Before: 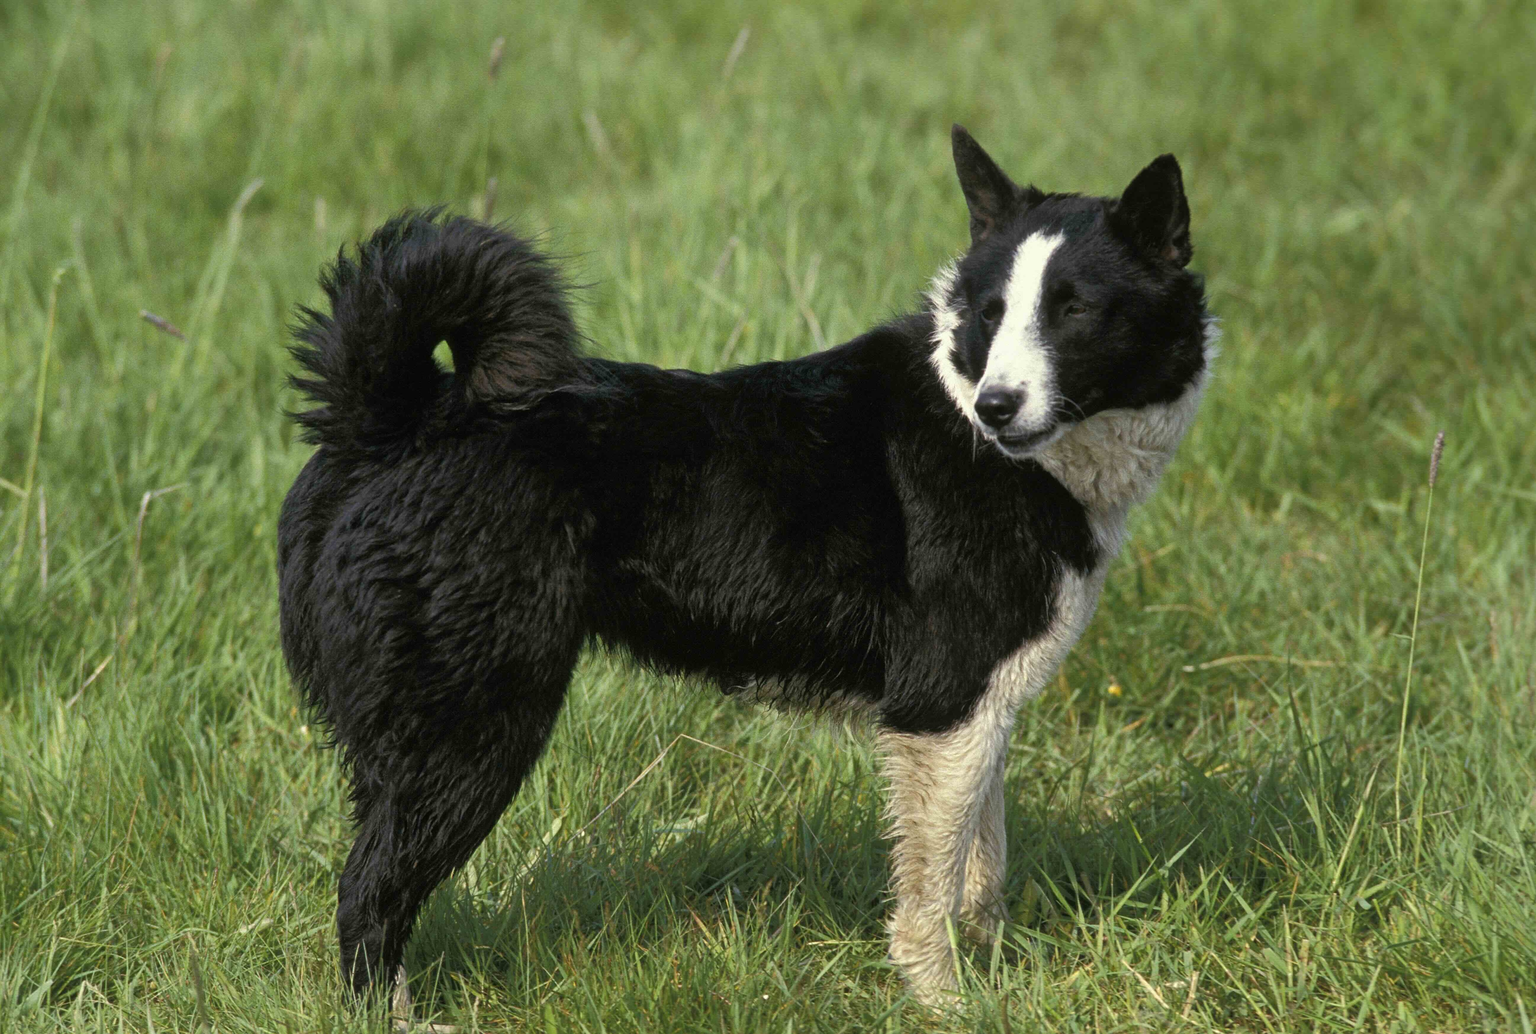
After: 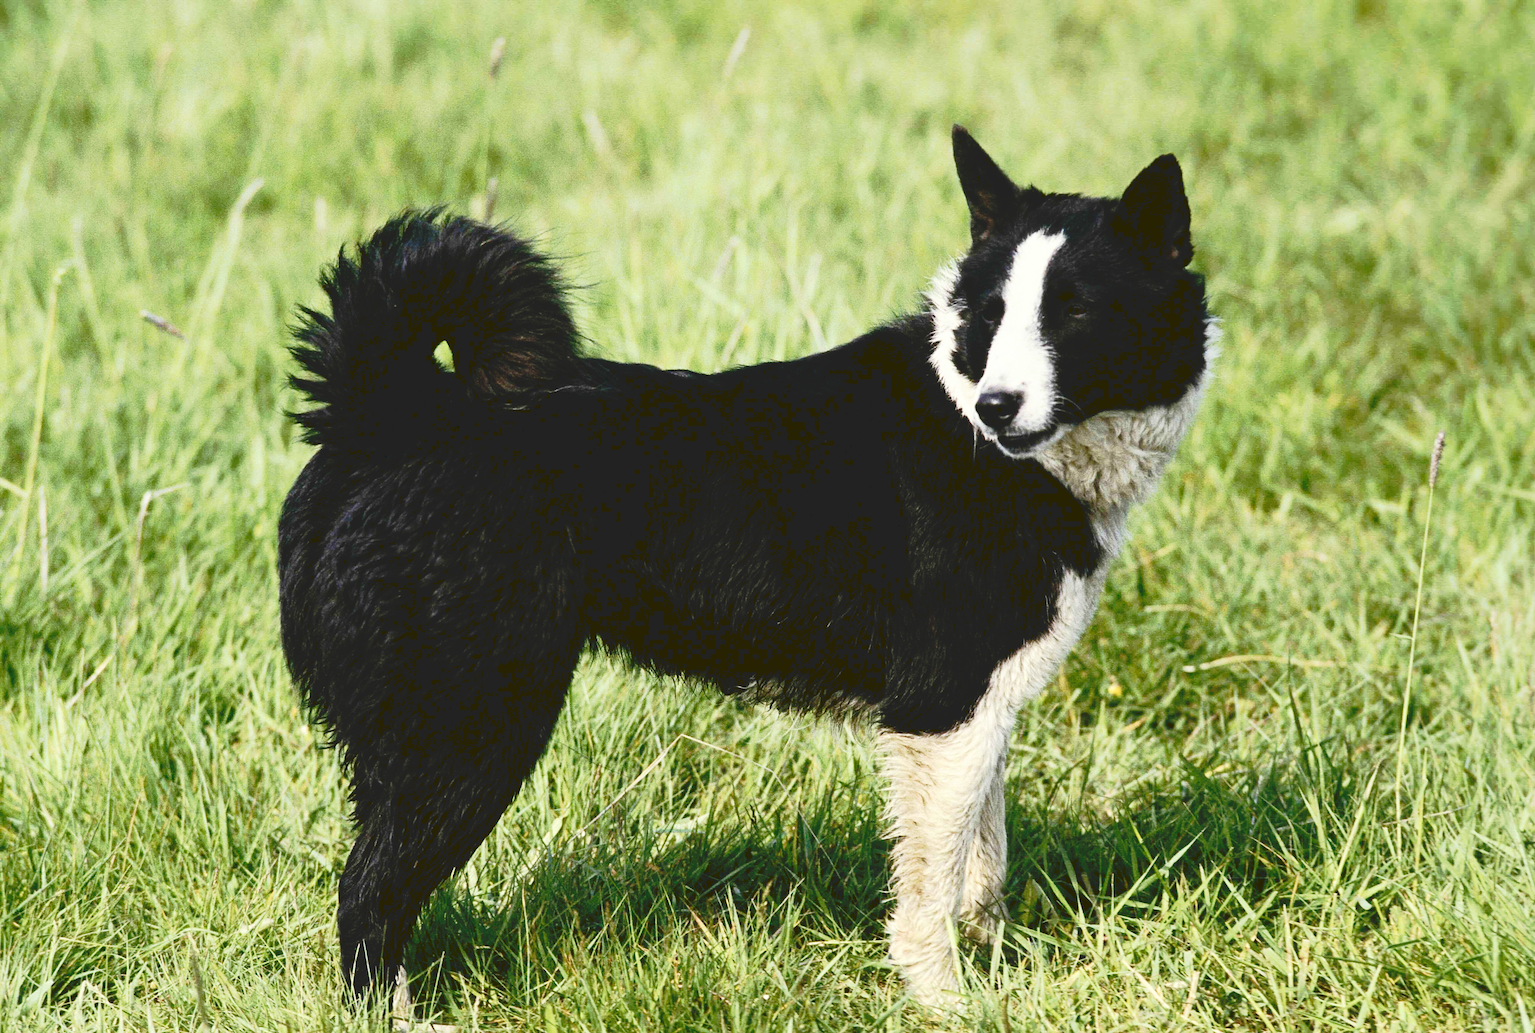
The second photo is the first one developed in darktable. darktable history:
base curve: curves: ch0 [(0, 0) (0.036, 0.025) (0.121, 0.166) (0.206, 0.329) (0.605, 0.79) (1, 1)], preserve colors none
tone equalizer: on, module defaults
contrast brightness saturation: contrast 0.28
tone curve: curves: ch0 [(0, 0) (0.003, 0.132) (0.011, 0.13) (0.025, 0.134) (0.044, 0.138) (0.069, 0.154) (0.1, 0.17) (0.136, 0.198) (0.177, 0.25) (0.224, 0.308) (0.277, 0.371) (0.335, 0.432) (0.399, 0.491) (0.468, 0.55) (0.543, 0.612) (0.623, 0.679) (0.709, 0.766) (0.801, 0.842) (0.898, 0.912) (1, 1)], preserve colors none
